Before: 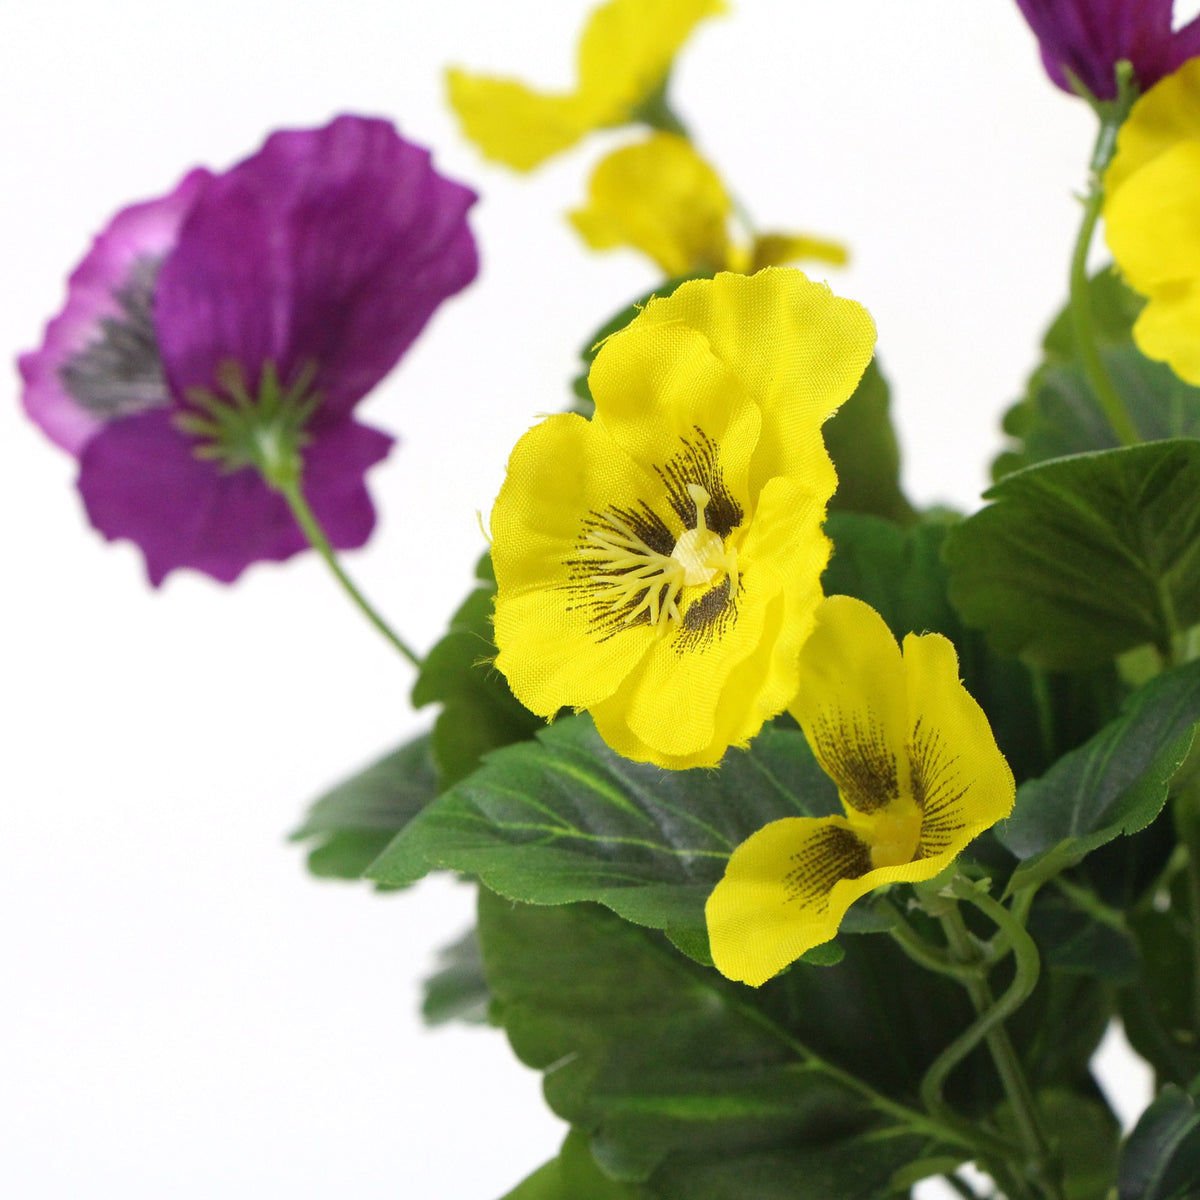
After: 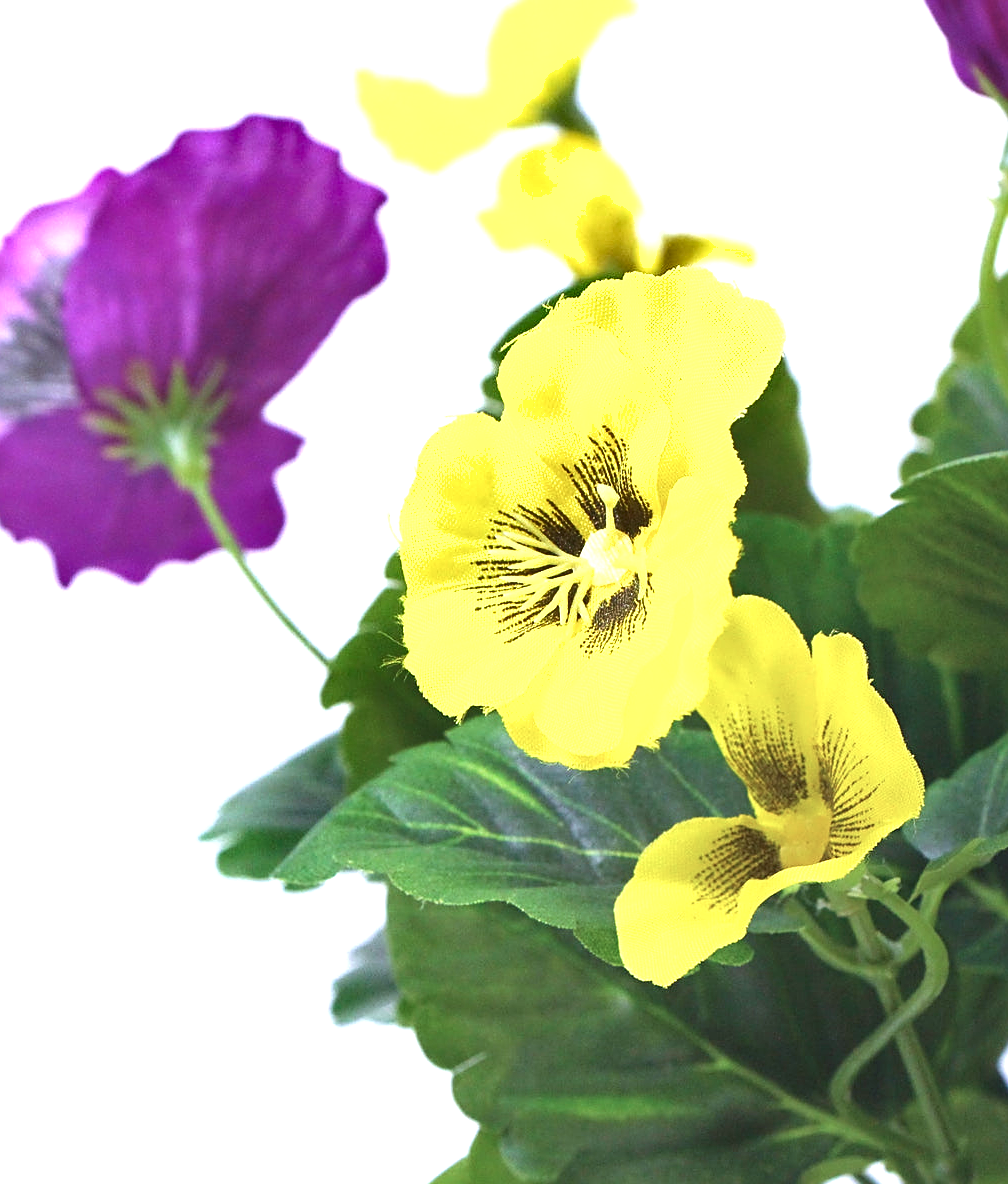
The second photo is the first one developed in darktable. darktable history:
color calibration: illuminant custom, x 0.373, y 0.388, temperature 4269.97 K
contrast brightness saturation: contrast -0.1, saturation -0.1
exposure: black level correction 0, exposure 1.1 EV, compensate highlight preservation false
crop: left 7.598%, right 7.873%
velvia: strength 15%
shadows and highlights: shadows 35, highlights -35, soften with gaussian
sharpen: on, module defaults
